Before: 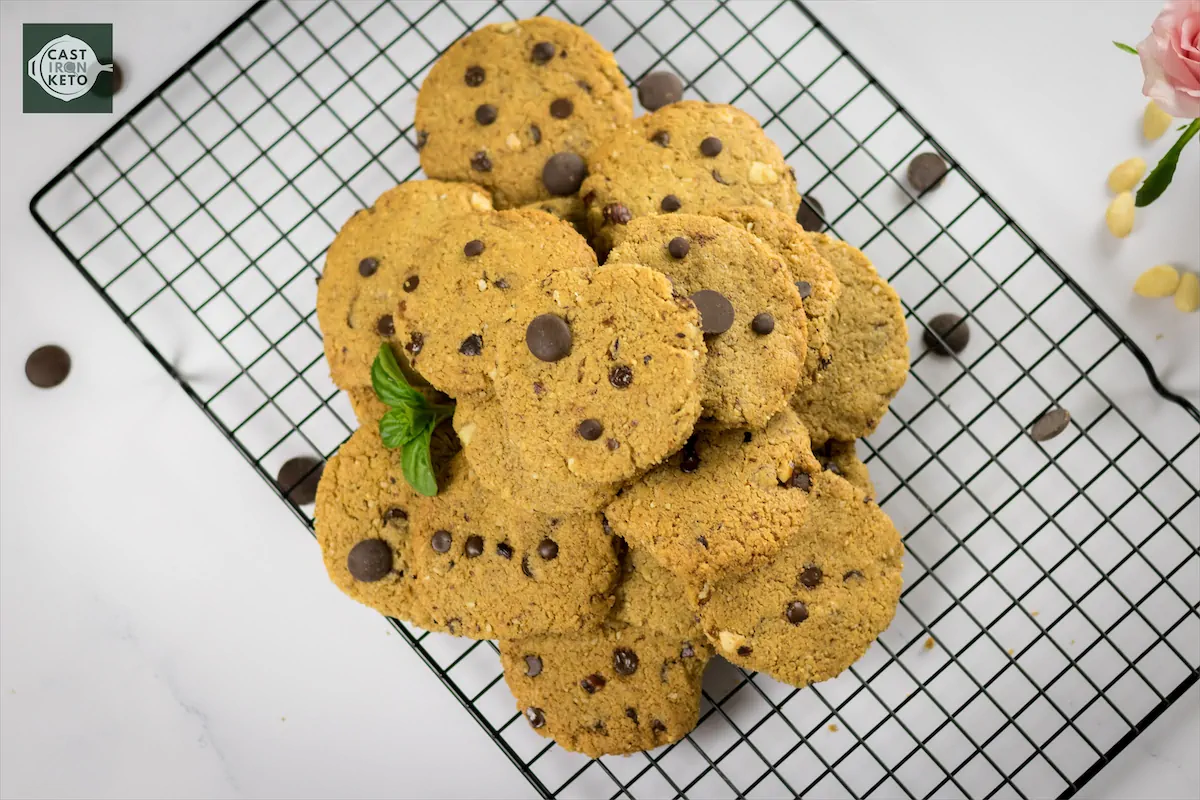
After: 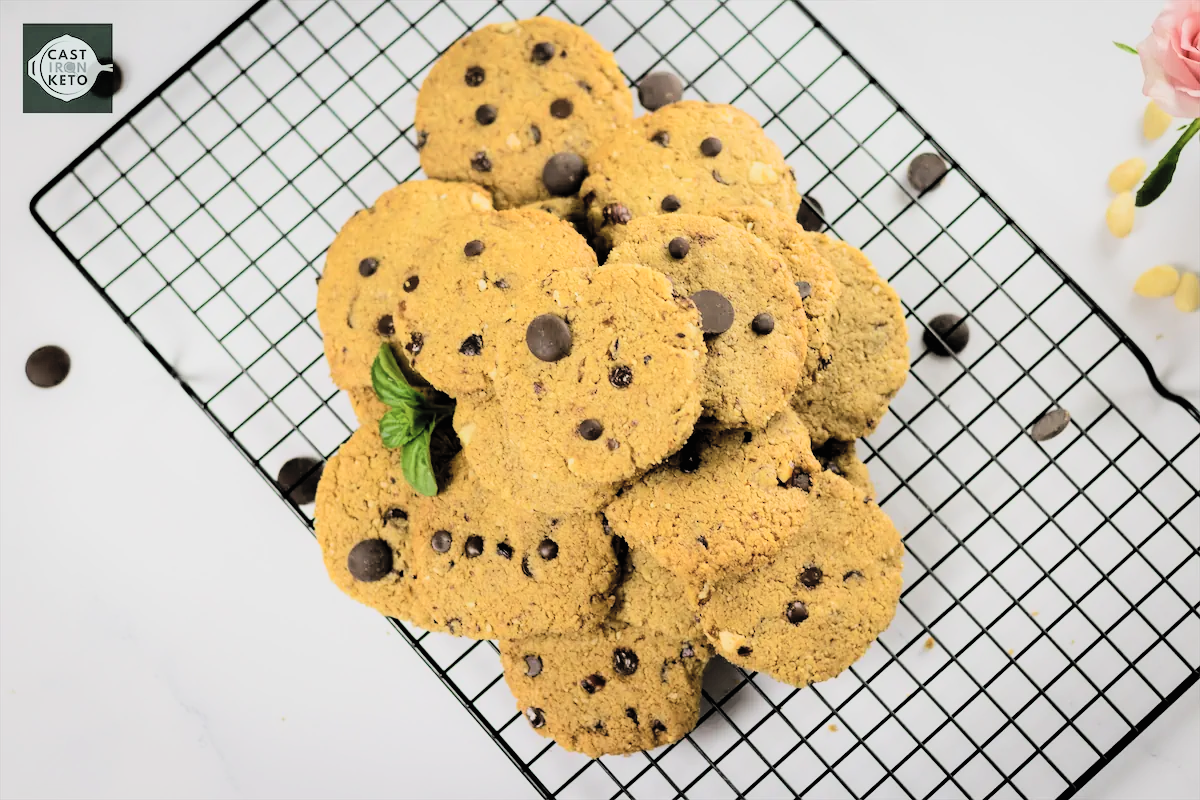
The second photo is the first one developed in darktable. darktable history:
contrast brightness saturation: contrast 0.14, brightness 0.21
filmic rgb: black relative exposure -5 EV, hardness 2.88, contrast 1.3
